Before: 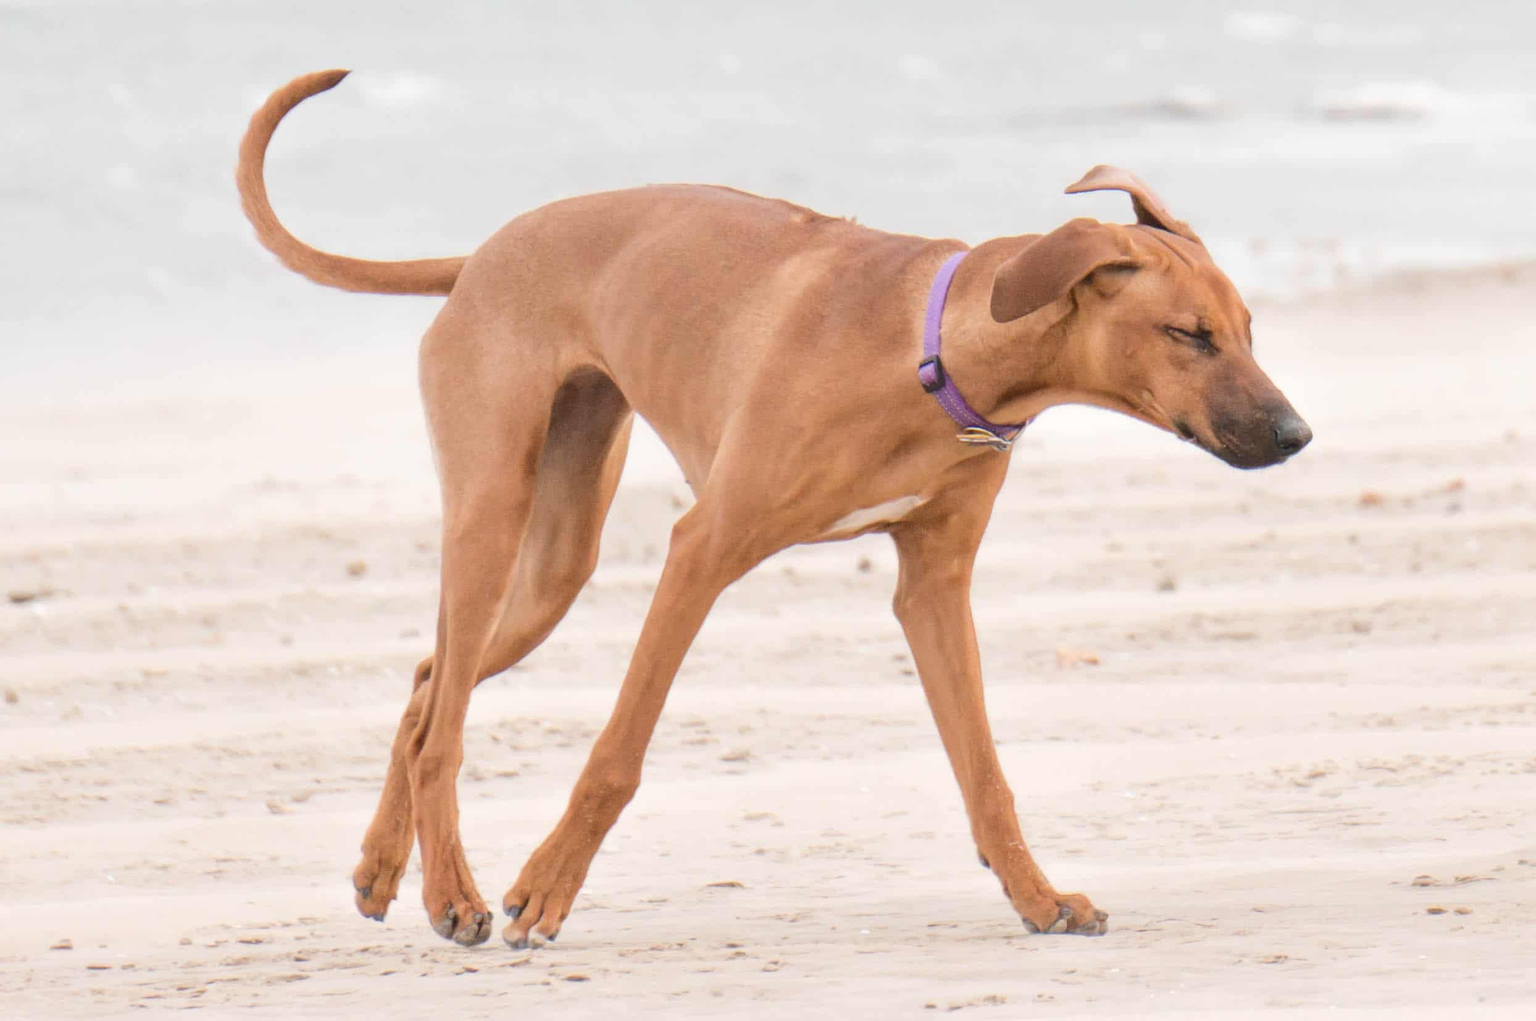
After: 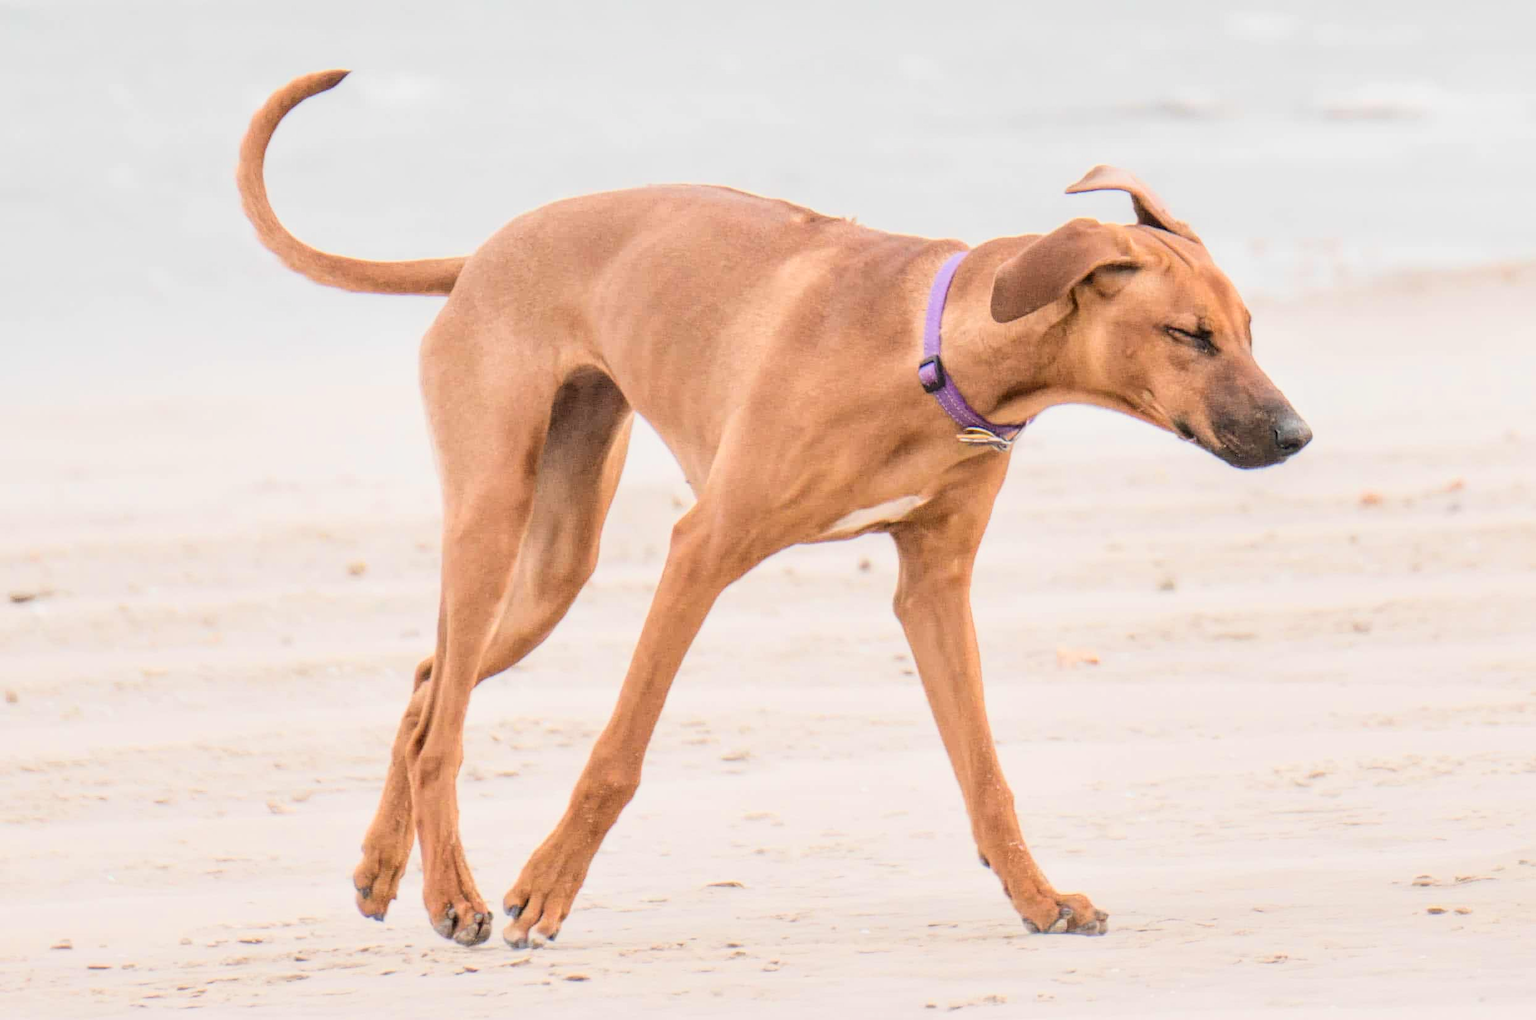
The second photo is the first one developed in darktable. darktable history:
tone curve: curves: ch0 [(0, 0.022) (0.114, 0.088) (0.282, 0.316) (0.446, 0.511) (0.613, 0.693) (0.786, 0.843) (0.999, 0.949)]; ch1 [(0, 0) (0.395, 0.343) (0.463, 0.427) (0.486, 0.474) (0.503, 0.5) (0.535, 0.522) (0.555, 0.566) (0.594, 0.614) (0.755, 0.793) (1, 1)]; ch2 [(0, 0) (0.369, 0.388) (0.449, 0.431) (0.501, 0.5) (0.528, 0.517) (0.561, 0.59) (0.612, 0.646) (0.697, 0.721) (1, 1)]
local contrast: on, module defaults
